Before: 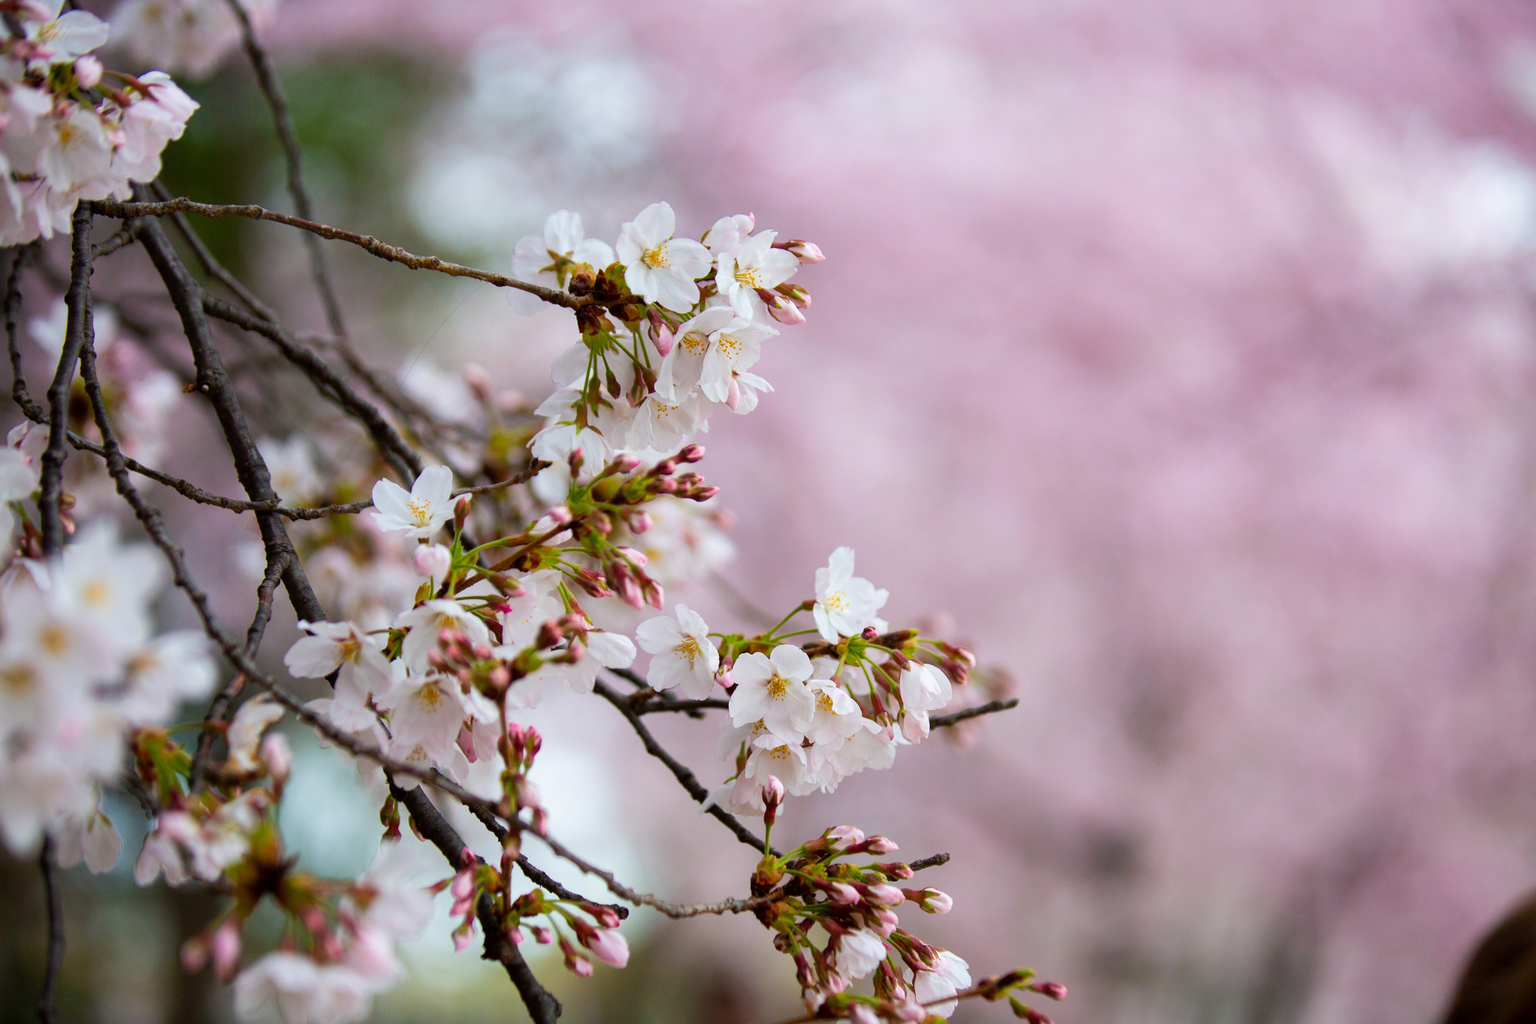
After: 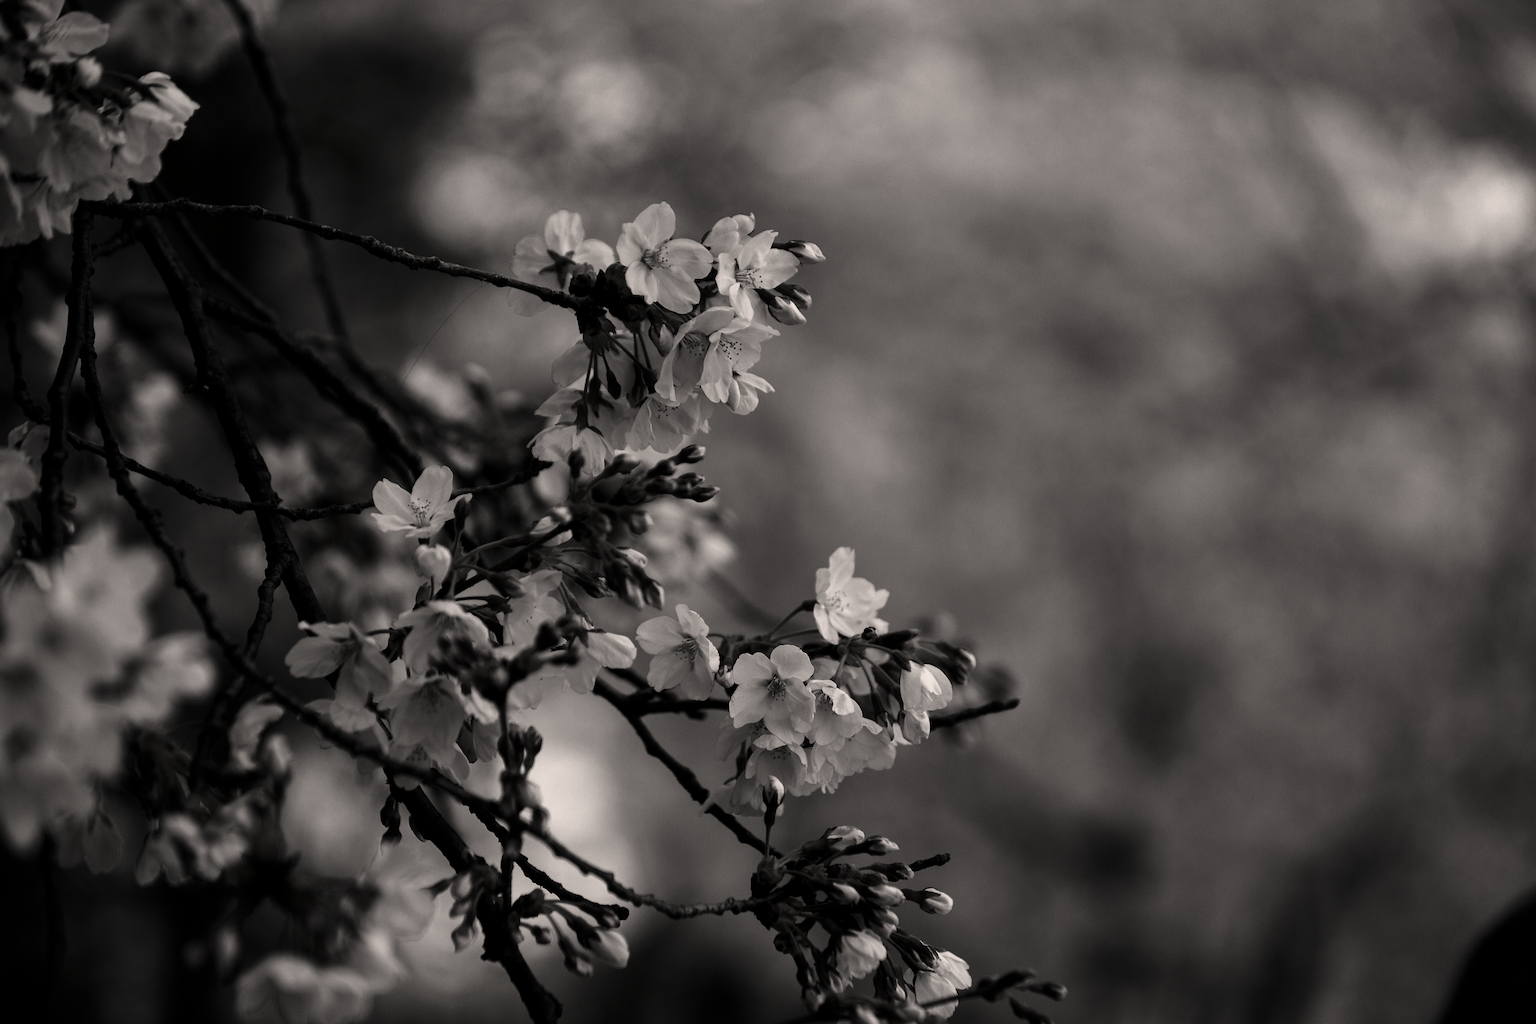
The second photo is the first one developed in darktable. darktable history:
contrast brightness saturation: contrast 0.02, brightness -0.986, saturation -0.992
color correction: highlights a* 3.9, highlights b* 5.08
